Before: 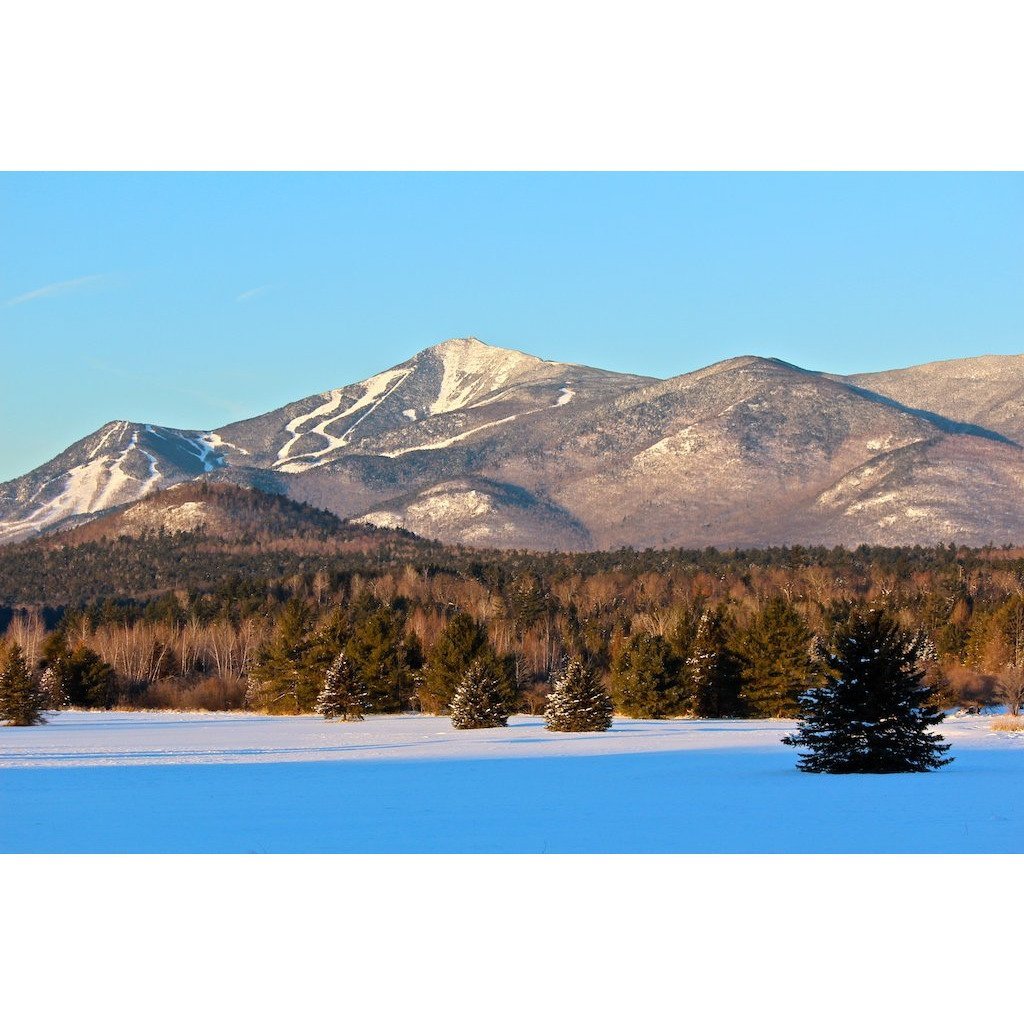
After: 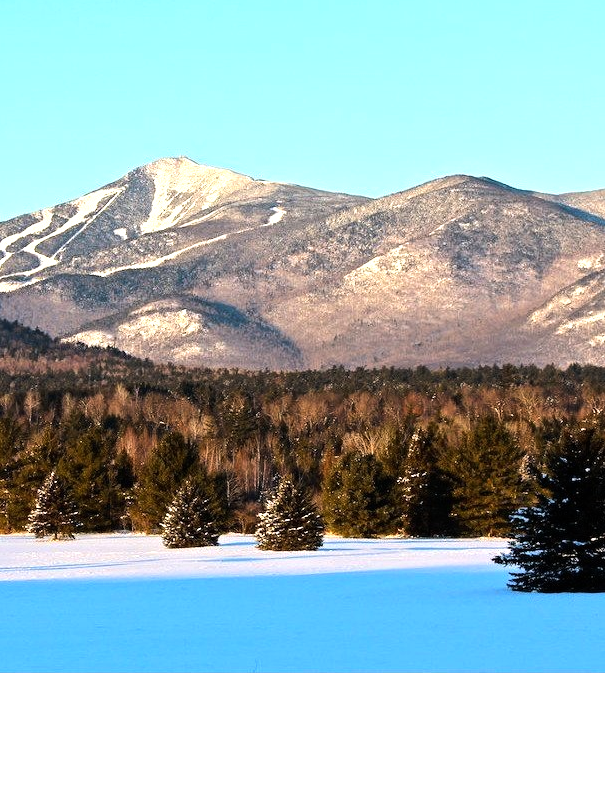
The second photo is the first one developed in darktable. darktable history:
crop and rotate: left 28.256%, top 17.734%, right 12.656%, bottom 3.573%
tone equalizer: -8 EV -0.75 EV, -7 EV -0.7 EV, -6 EV -0.6 EV, -5 EV -0.4 EV, -3 EV 0.4 EV, -2 EV 0.6 EV, -1 EV 0.7 EV, +0 EV 0.75 EV, edges refinement/feathering 500, mask exposure compensation -1.57 EV, preserve details no
